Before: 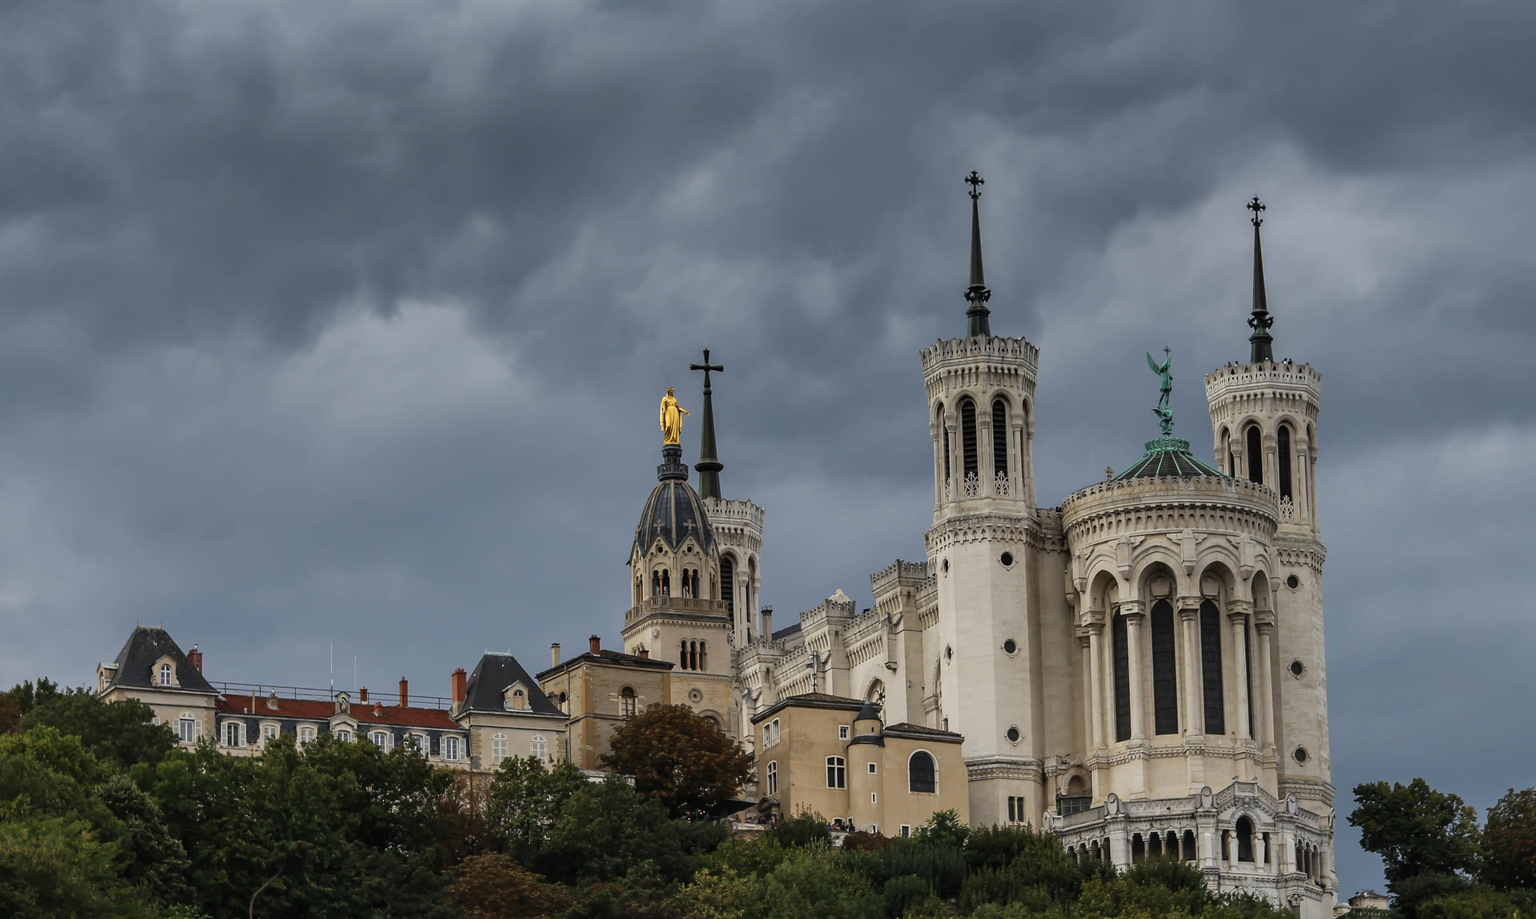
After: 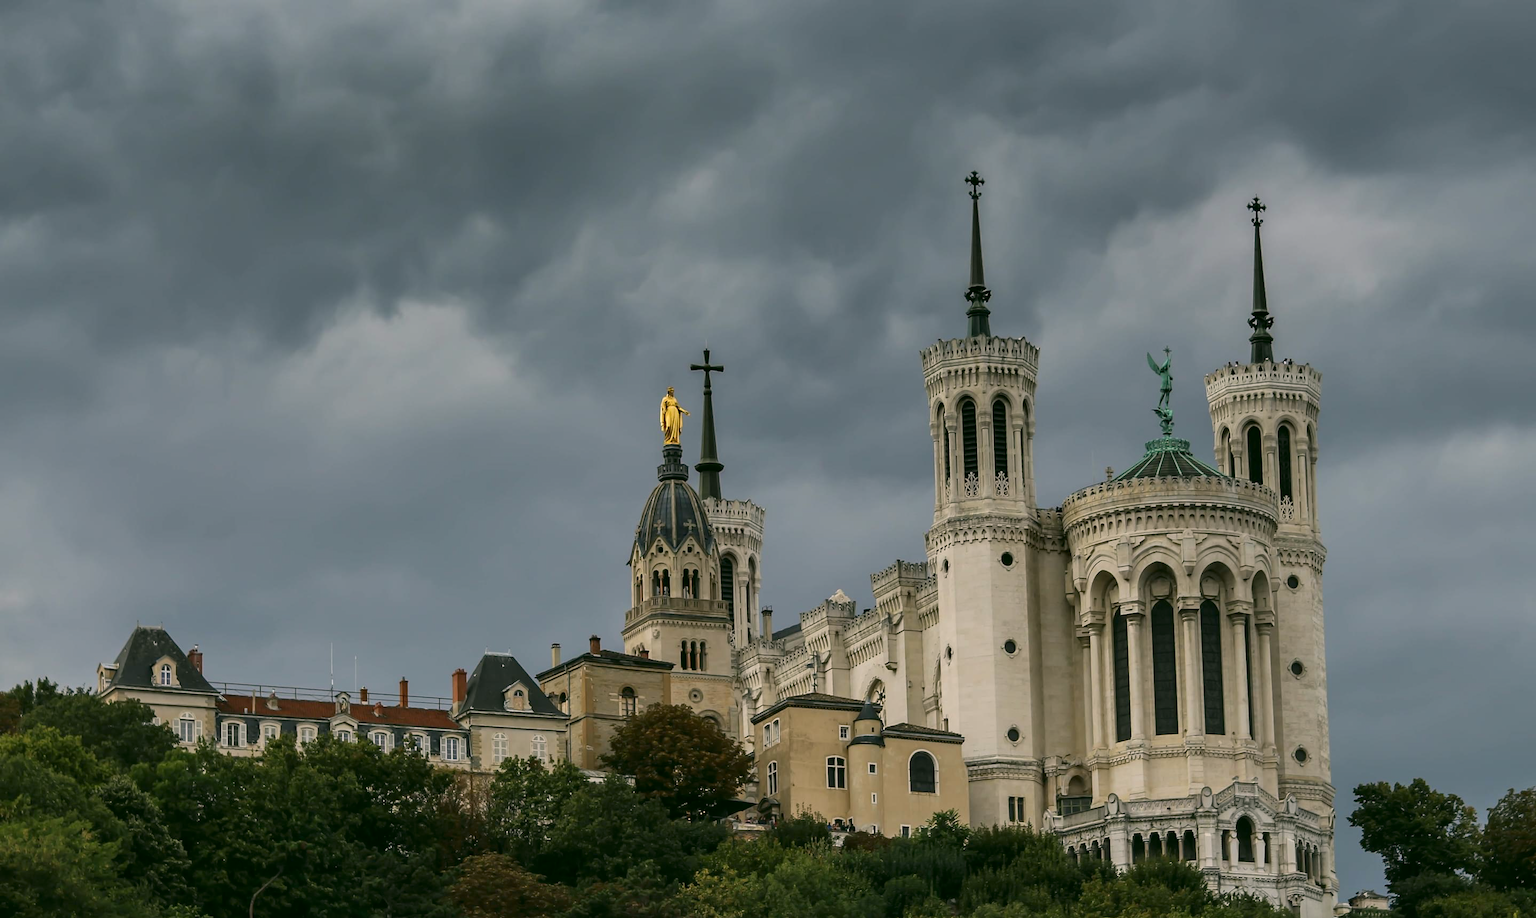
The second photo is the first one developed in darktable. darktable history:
color correction: highlights a* 4.23, highlights b* 4.94, shadows a* -7.24, shadows b* 4.7
